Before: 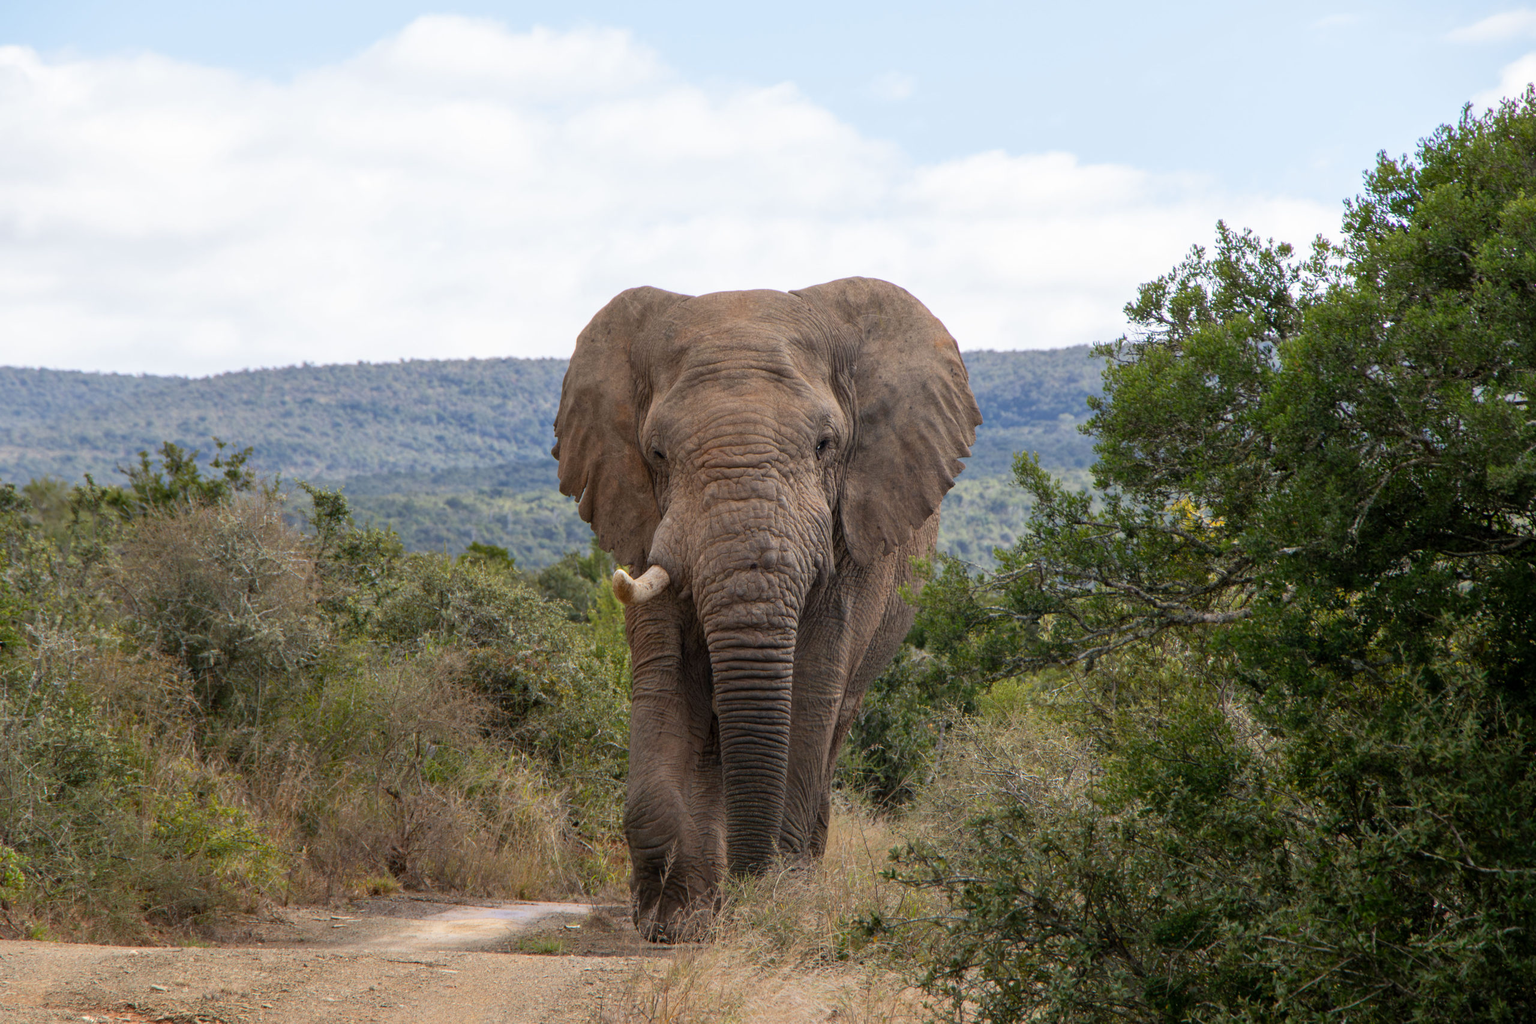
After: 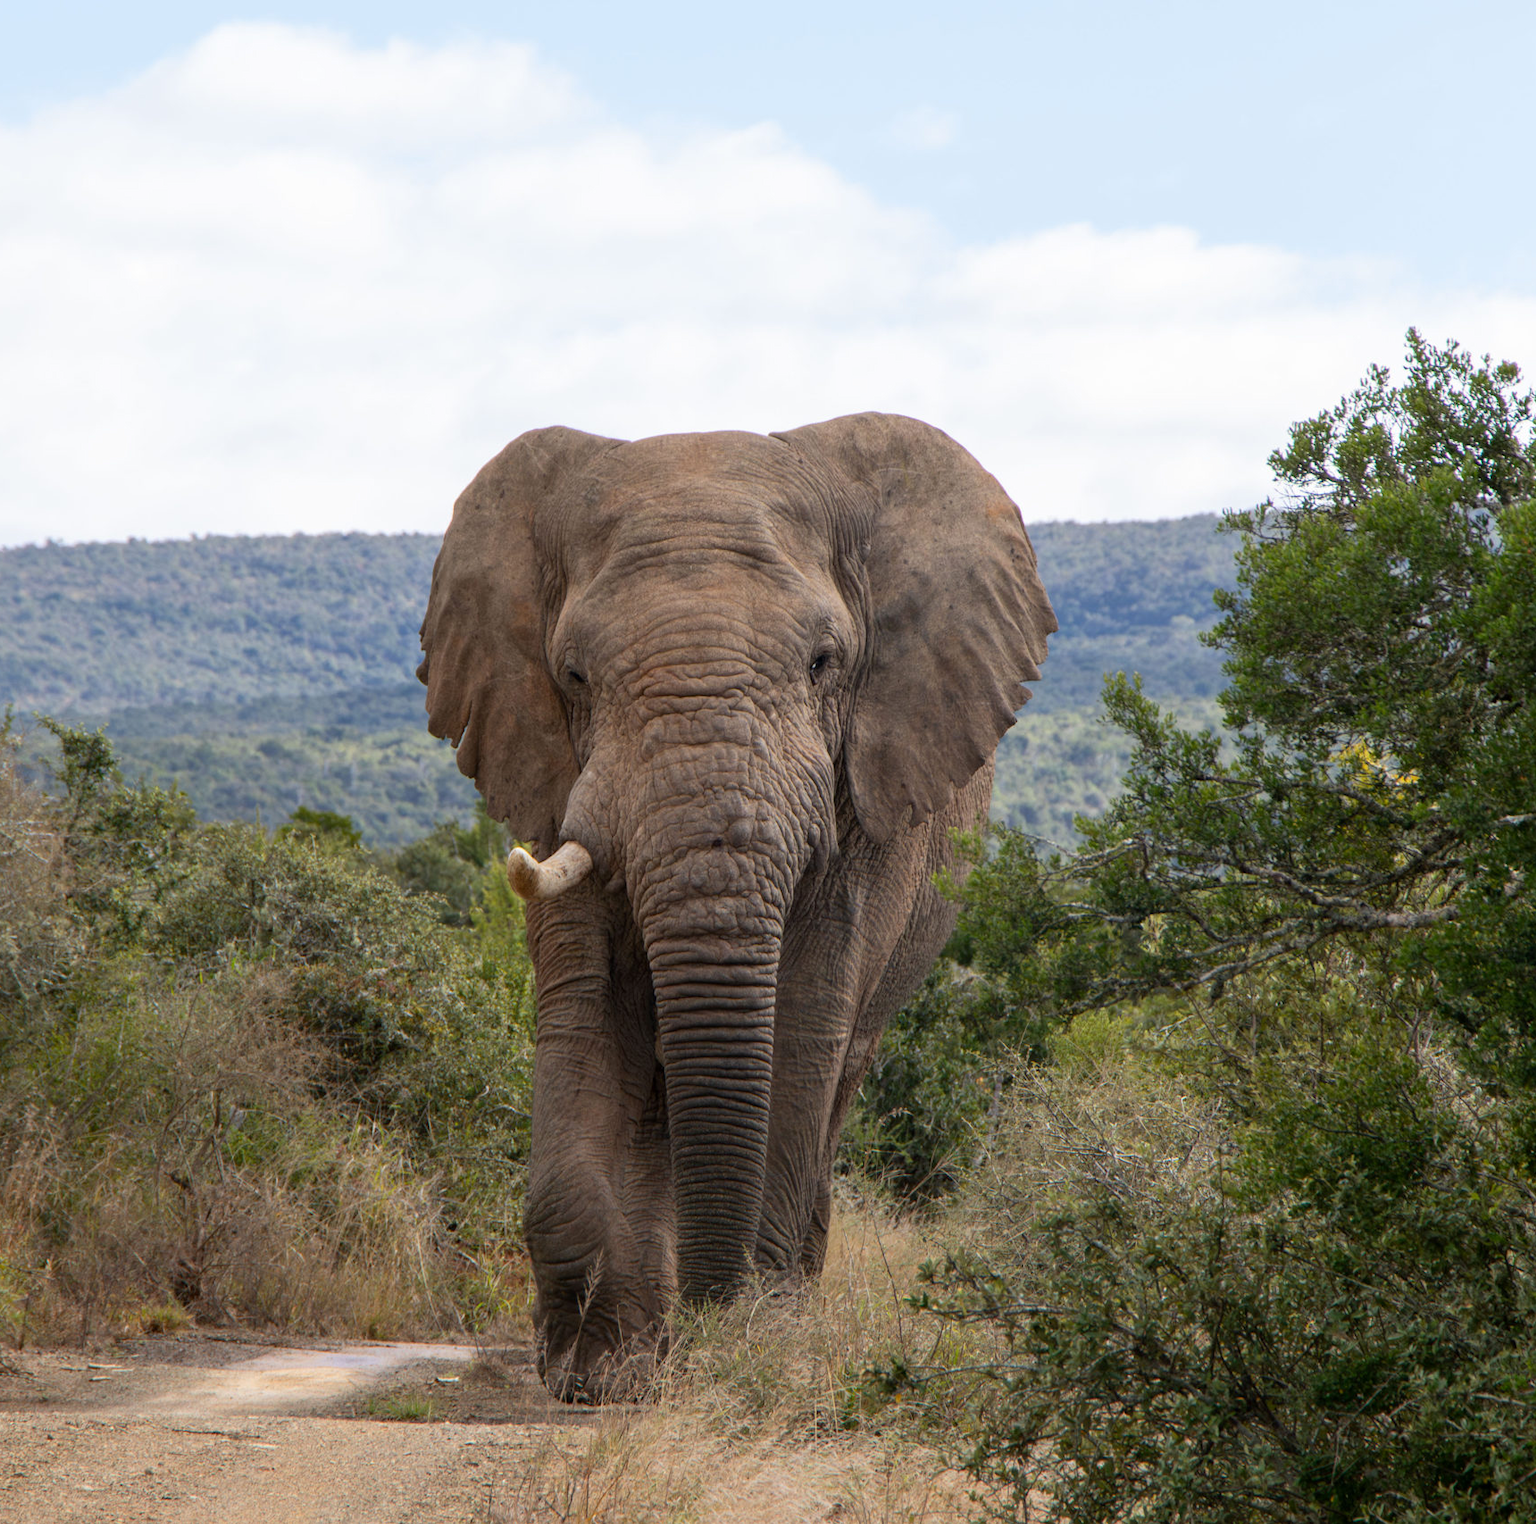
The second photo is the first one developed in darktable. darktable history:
contrast brightness saturation: contrast 0.075
crop and rotate: left 17.733%, right 15.069%
